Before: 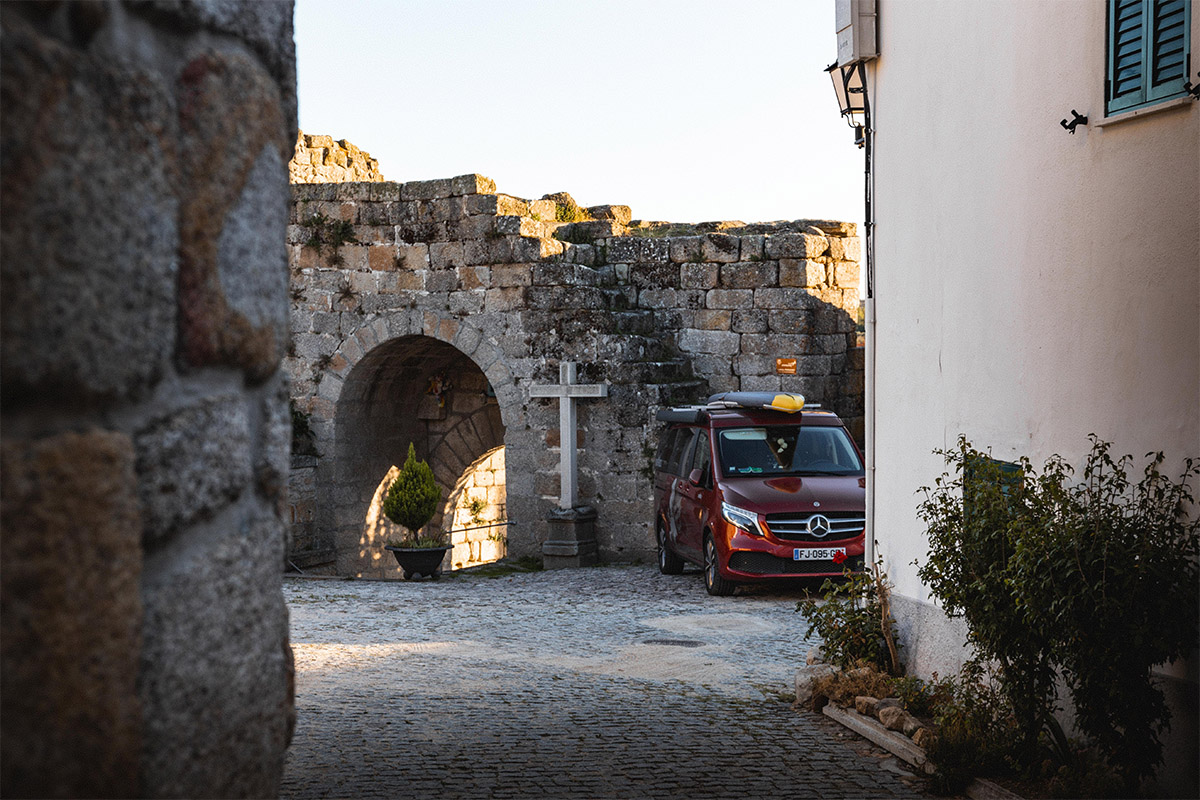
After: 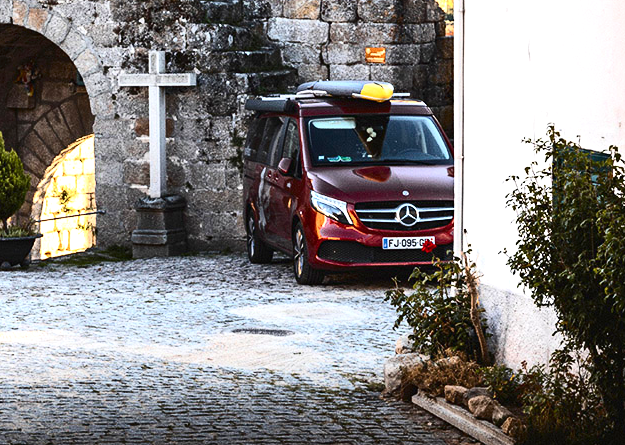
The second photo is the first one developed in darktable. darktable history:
contrast brightness saturation: contrast 0.293
crop: left 34.296%, top 38.94%, right 13.613%, bottom 5.394%
exposure: black level correction 0, exposure 1.095 EV, compensate exposure bias true, compensate highlight preservation false
